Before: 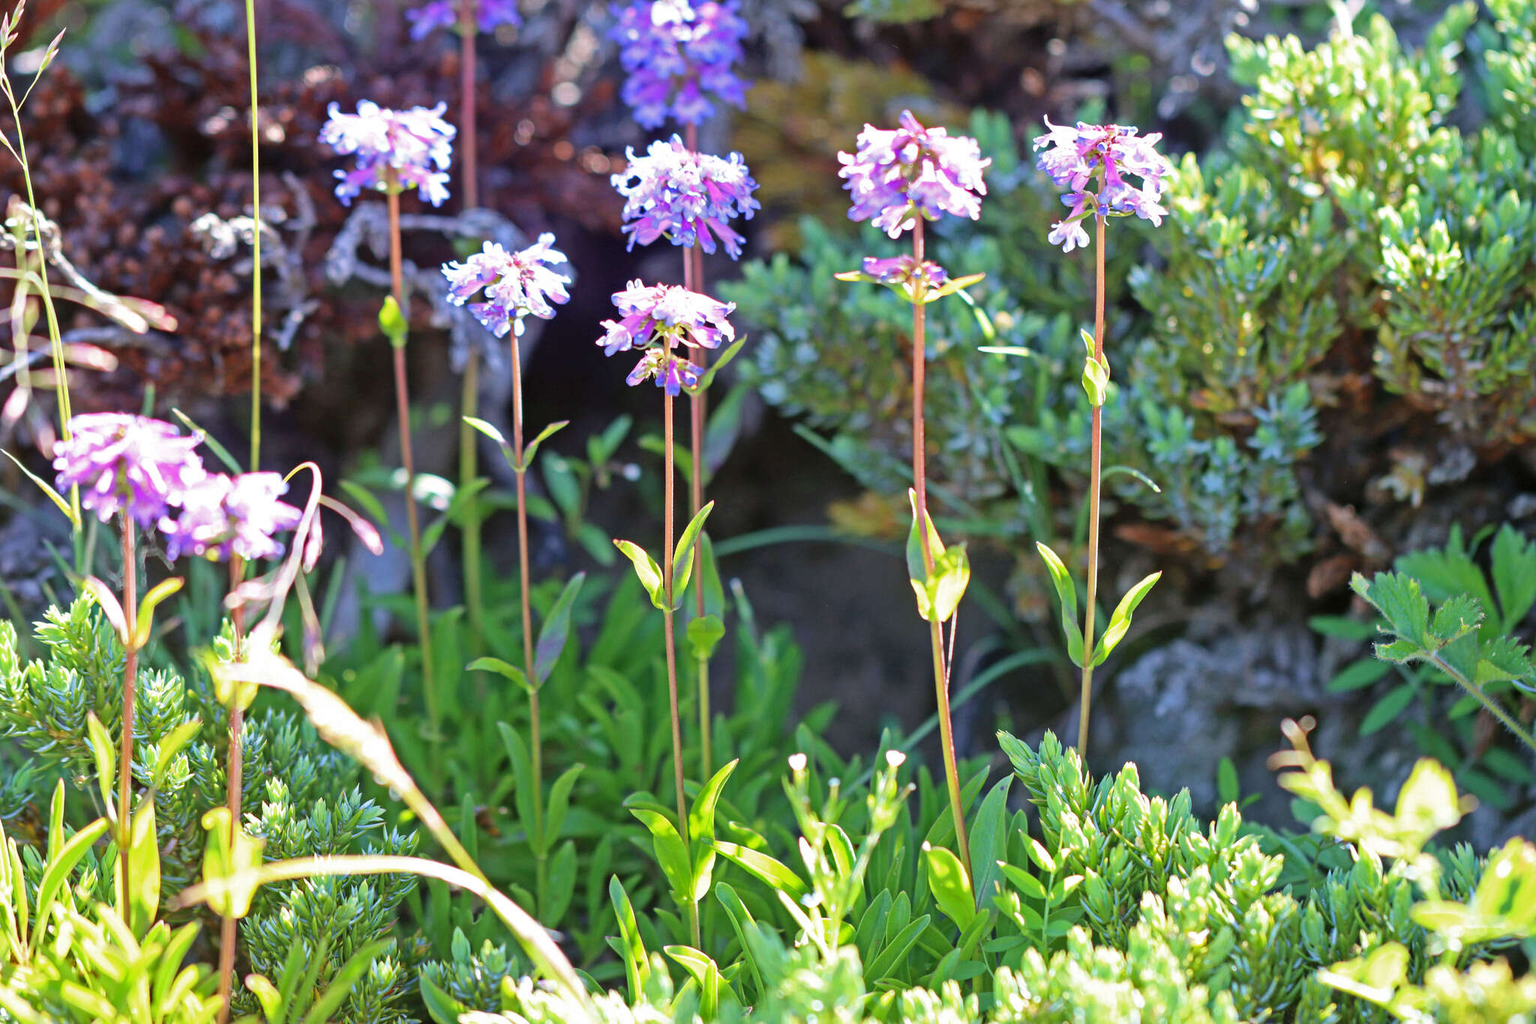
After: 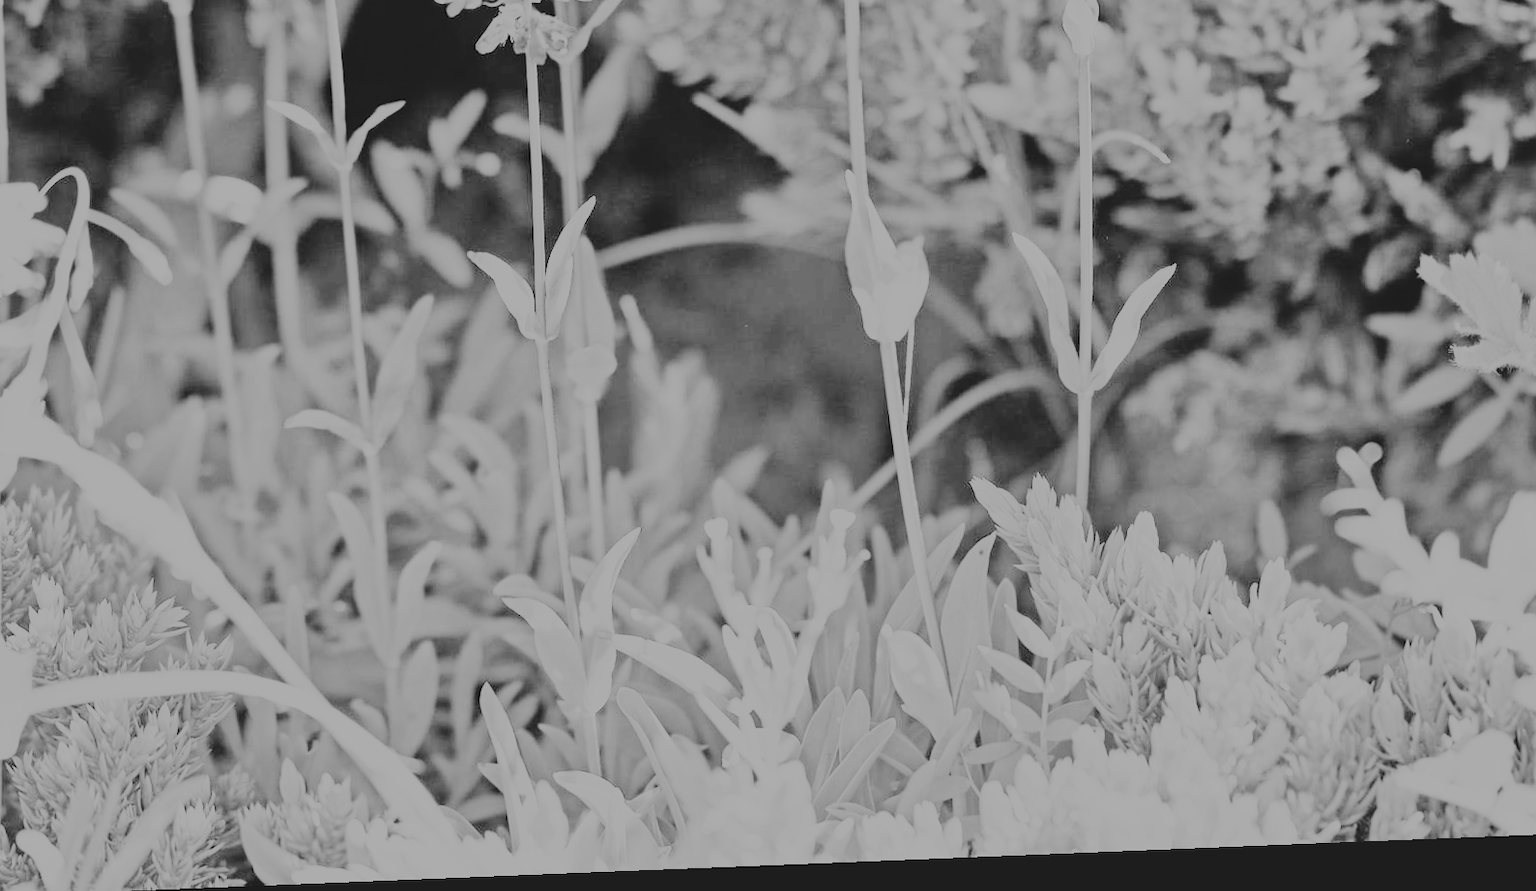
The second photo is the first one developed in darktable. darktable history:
crop and rotate: left 17.299%, top 35.115%, right 7.015%, bottom 1.024%
rotate and perspective: rotation -2.29°, automatic cropping off
colorize: hue 41.44°, saturation 22%, source mix 60%, lightness 10.61%
monochrome: on, module defaults
color correction: highlights a* -3.28, highlights b* -6.24, shadows a* 3.1, shadows b* 5.19
tone equalizer: -7 EV 0.15 EV, -6 EV 0.6 EV, -5 EV 1.15 EV, -4 EV 1.33 EV, -3 EV 1.15 EV, -2 EV 0.6 EV, -1 EV 0.15 EV, mask exposure compensation -0.5 EV
rgb curve: curves: ch0 [(0, 0) (0.21, 0.15) (0.24, 0.21) (0.5, 0.75) (0.75, 0.96) (0.89, 0.99) (1, 1)]; ch1 [(0, 0.02) (0.21, 0.13) (0.25, 0.2) (0.5, 0.67) (0.75, 0.9) (0.89, 0.97) (1, 1)]; ch2 [(0, 0.02) (0.21, 0.13) (0.25, 0.2) (0.5, 0.67) (0.75, 0.9) (0.89, 0.97) (1, 1)], compensate middle gray true
